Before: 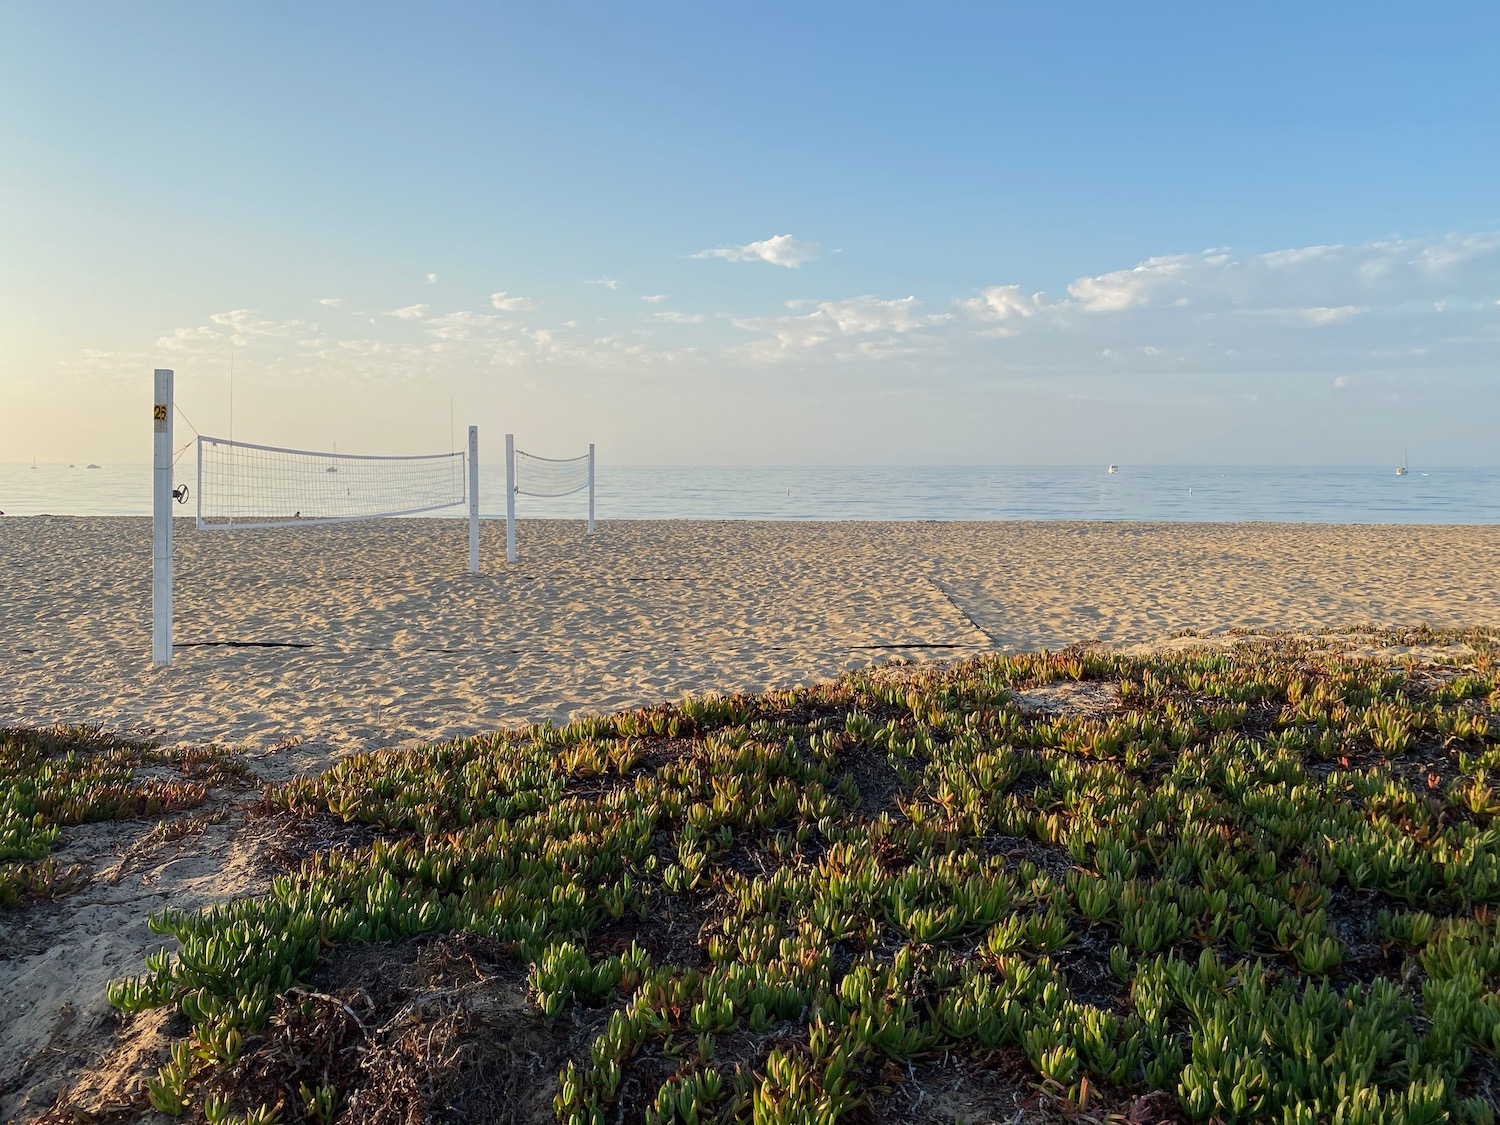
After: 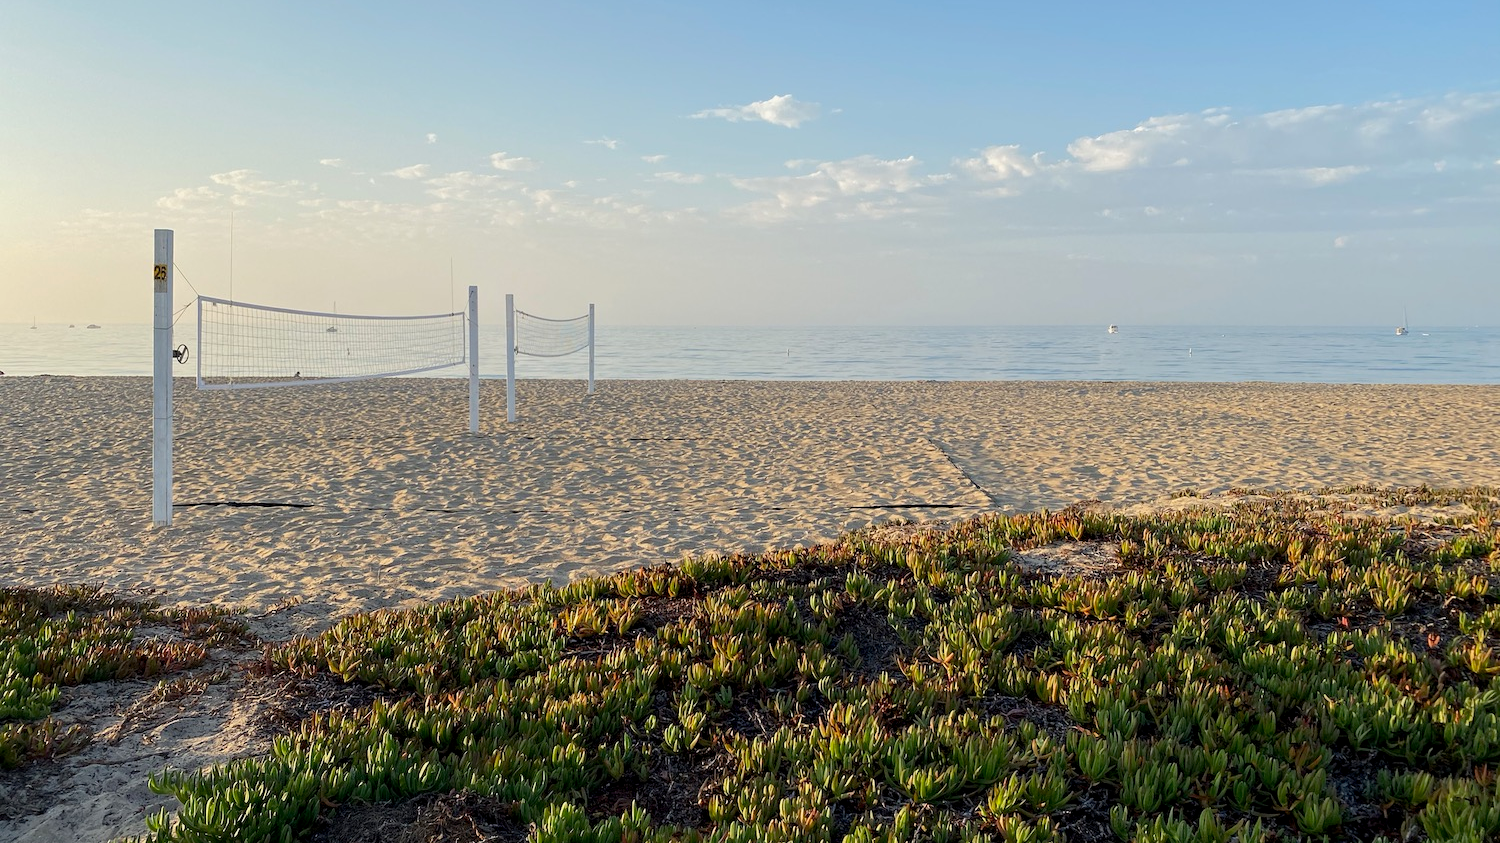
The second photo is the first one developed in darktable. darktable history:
color balance: on, module defaults
crop and rotate: top 12.5%, bottom 12.5%
